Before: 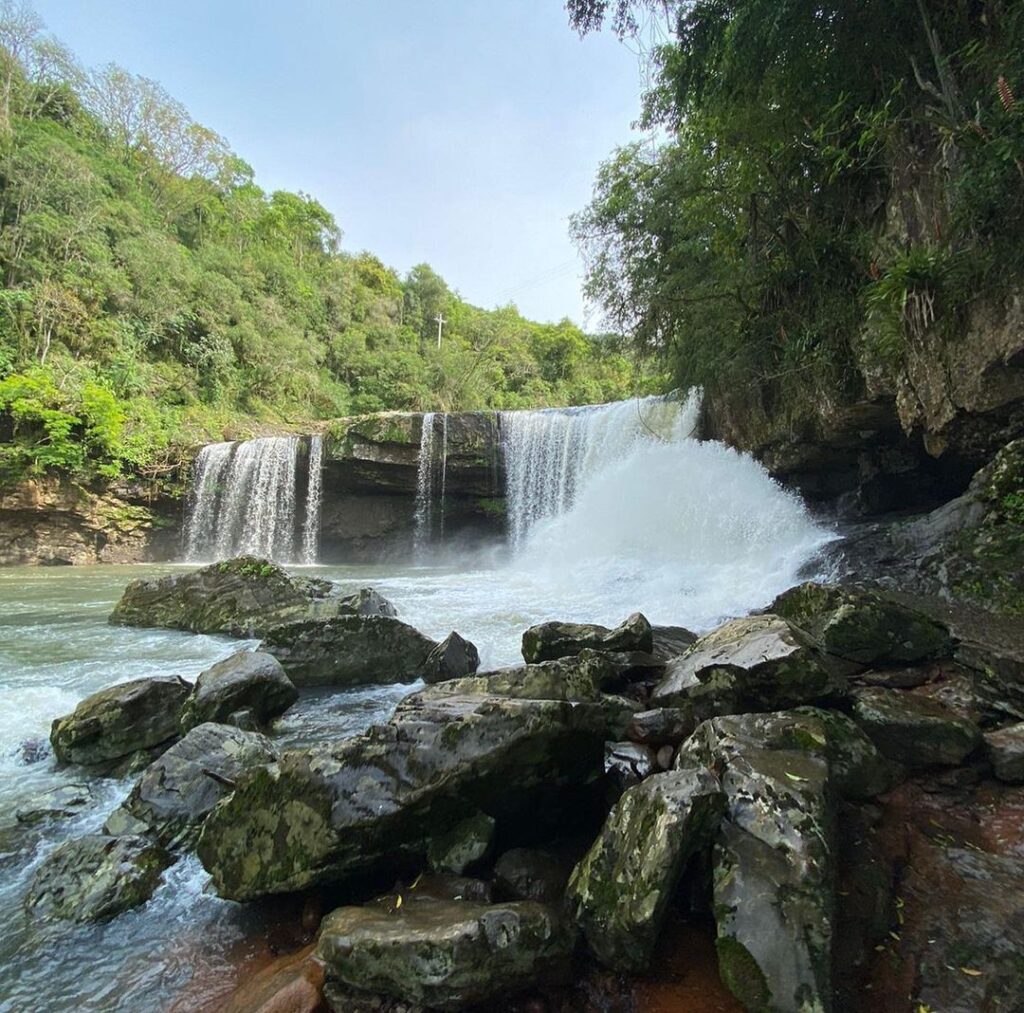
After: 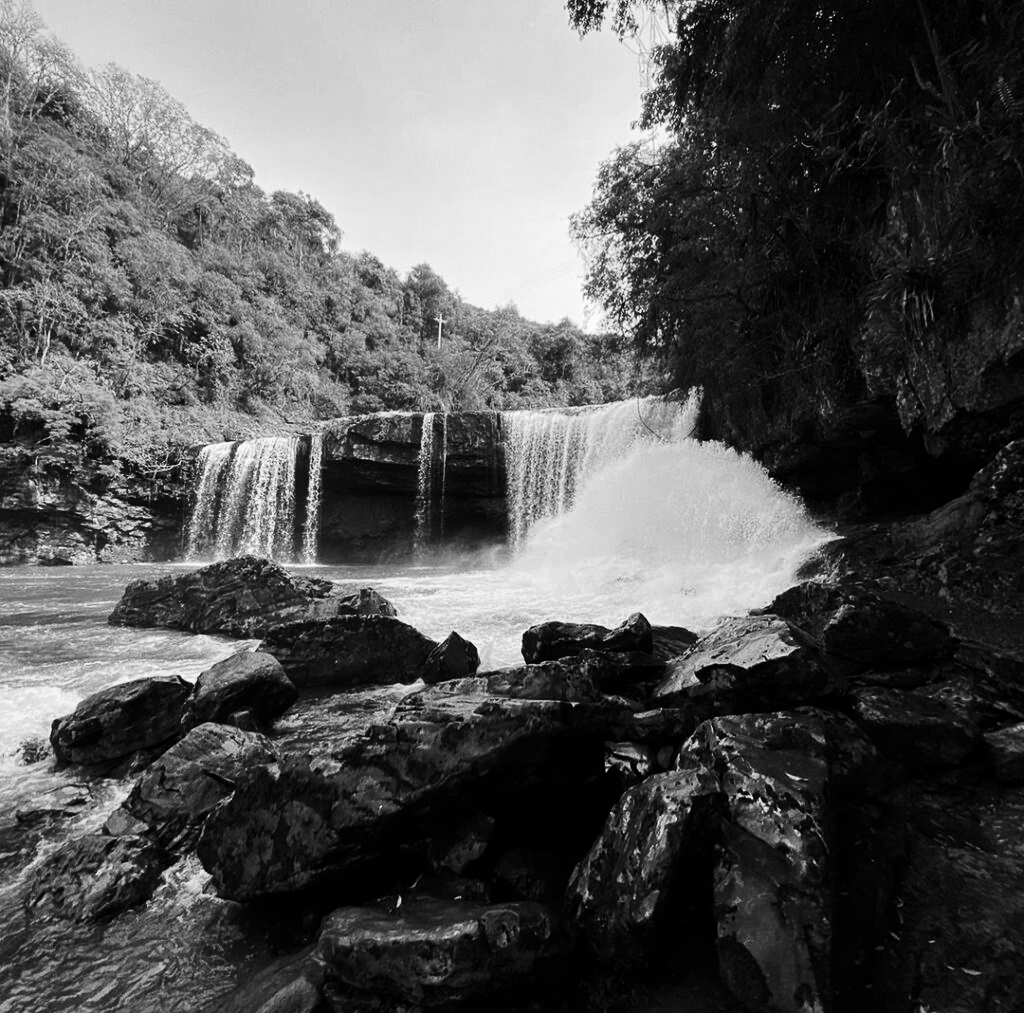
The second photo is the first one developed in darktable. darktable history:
color zones: curves: ch0 [(0.004, 0.588) (0.116, 0.636) (0.259, 0.476) (0.423, 0.464) (0.75, 0.5)]; ch1 [(0, 0) (0.143, 0) (0.286, 0) (0.429, 0) (0.571, 0) (0.714, 0) (0.857, 0)]
contrast brightness saturation: contrast 0.24, brightness -0.24, saturation 0.14
